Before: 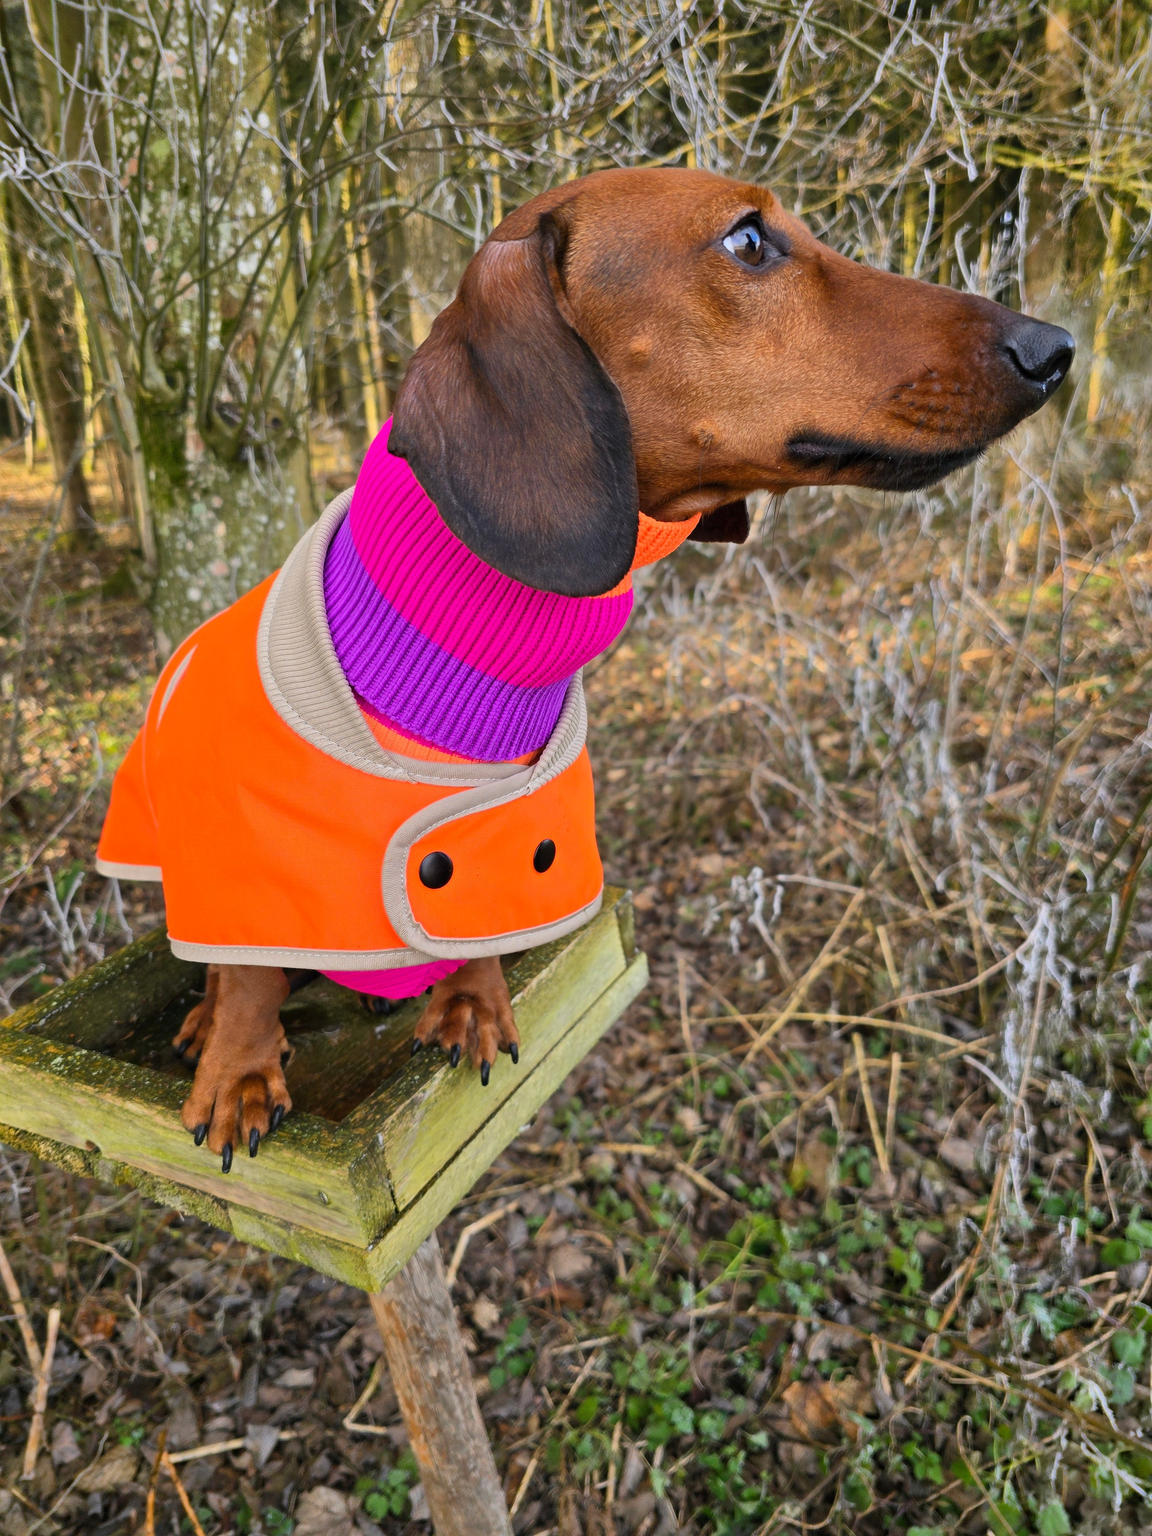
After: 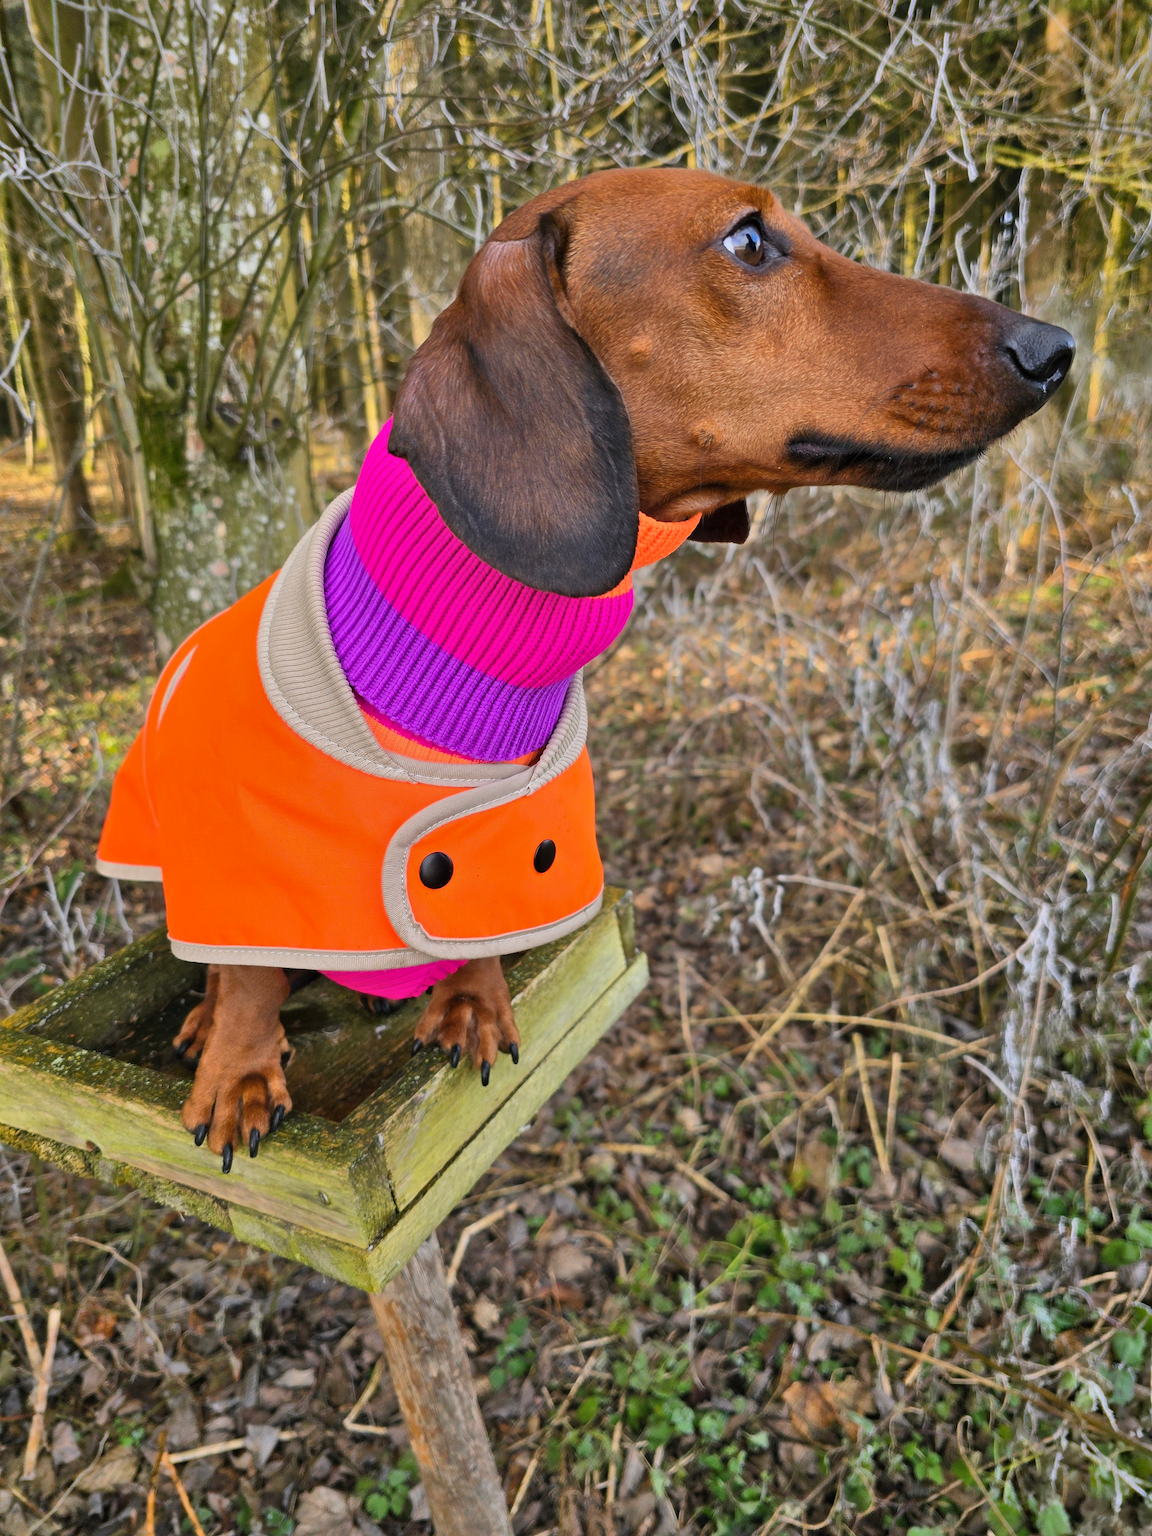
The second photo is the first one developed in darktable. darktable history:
shadows and highlights: shadows 61.02, soften with gaussian
